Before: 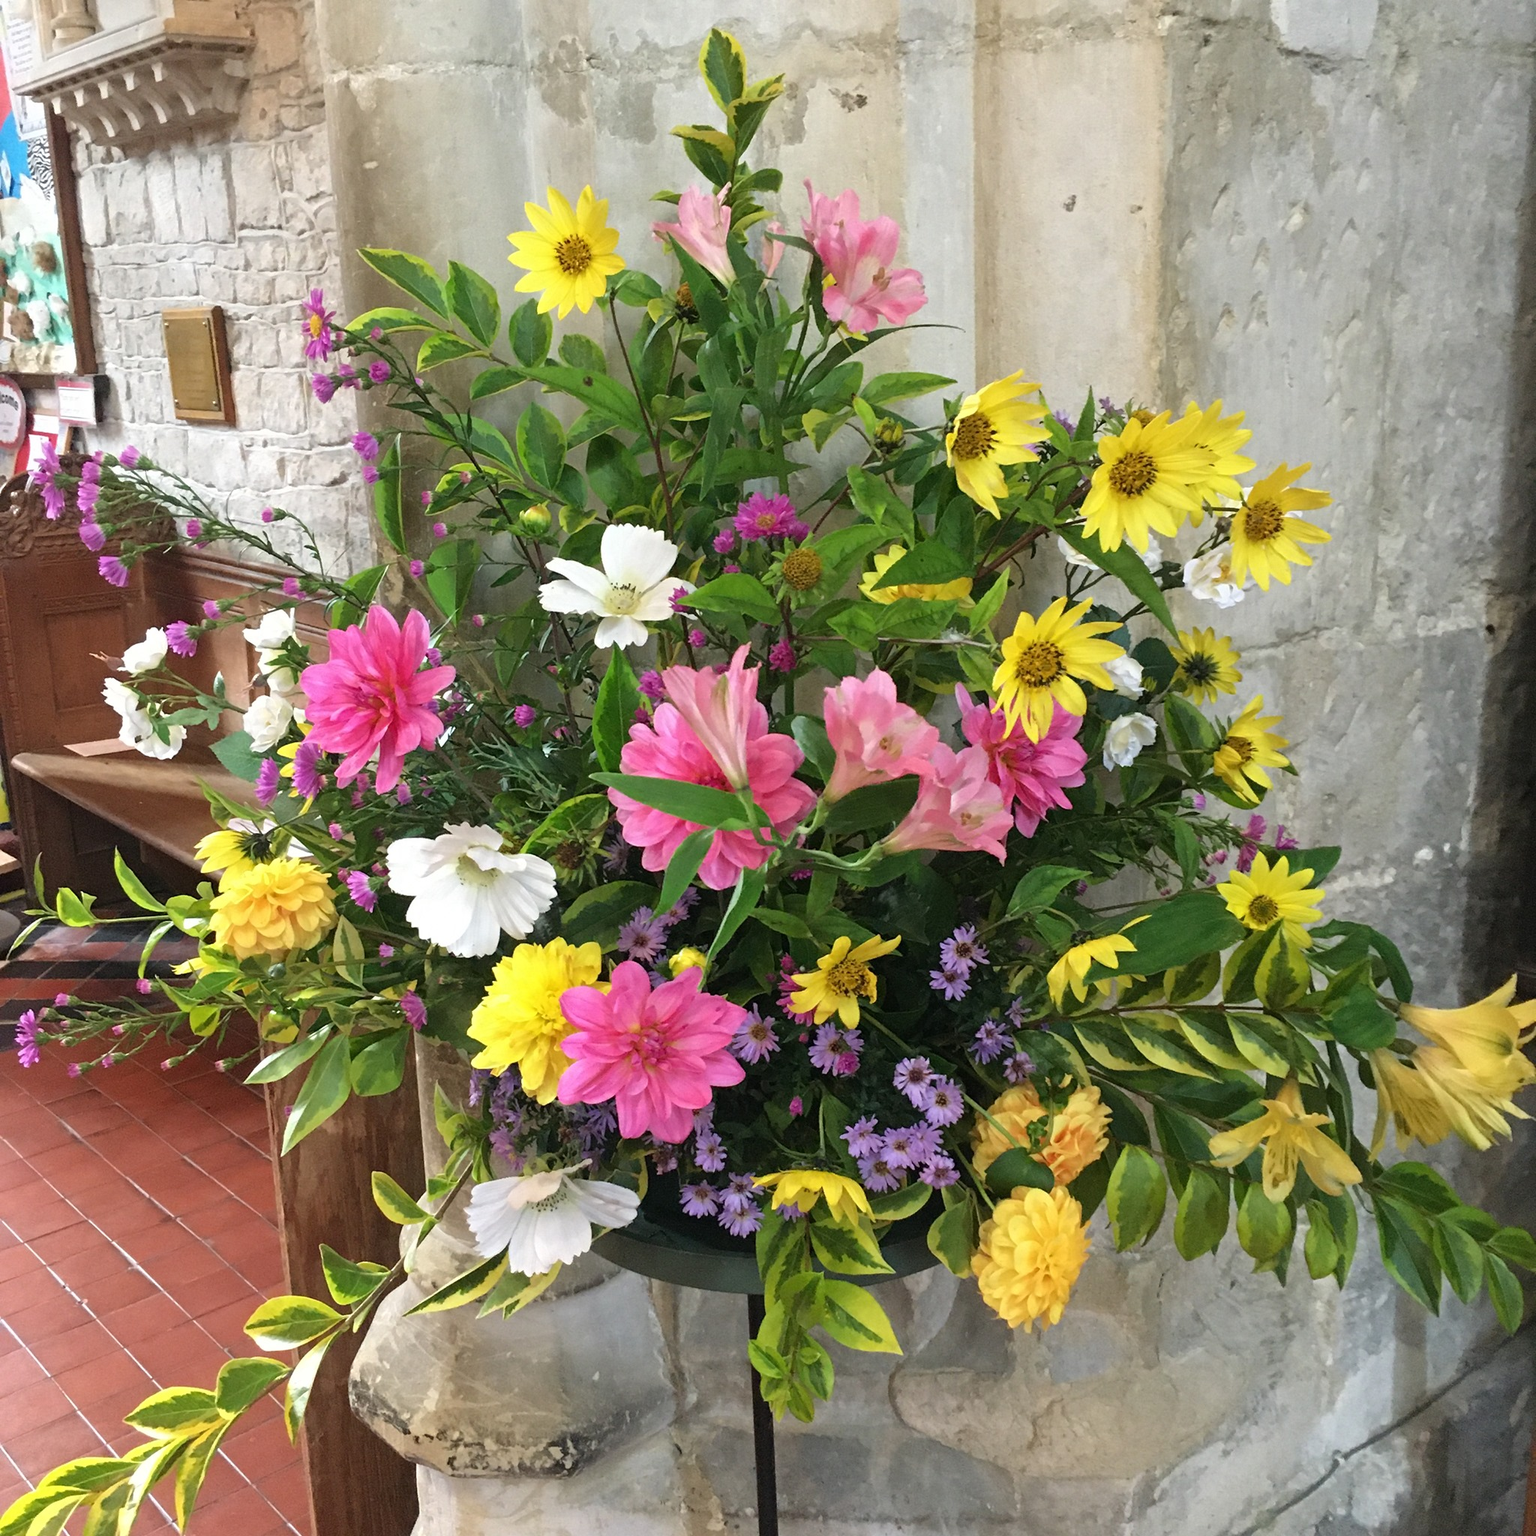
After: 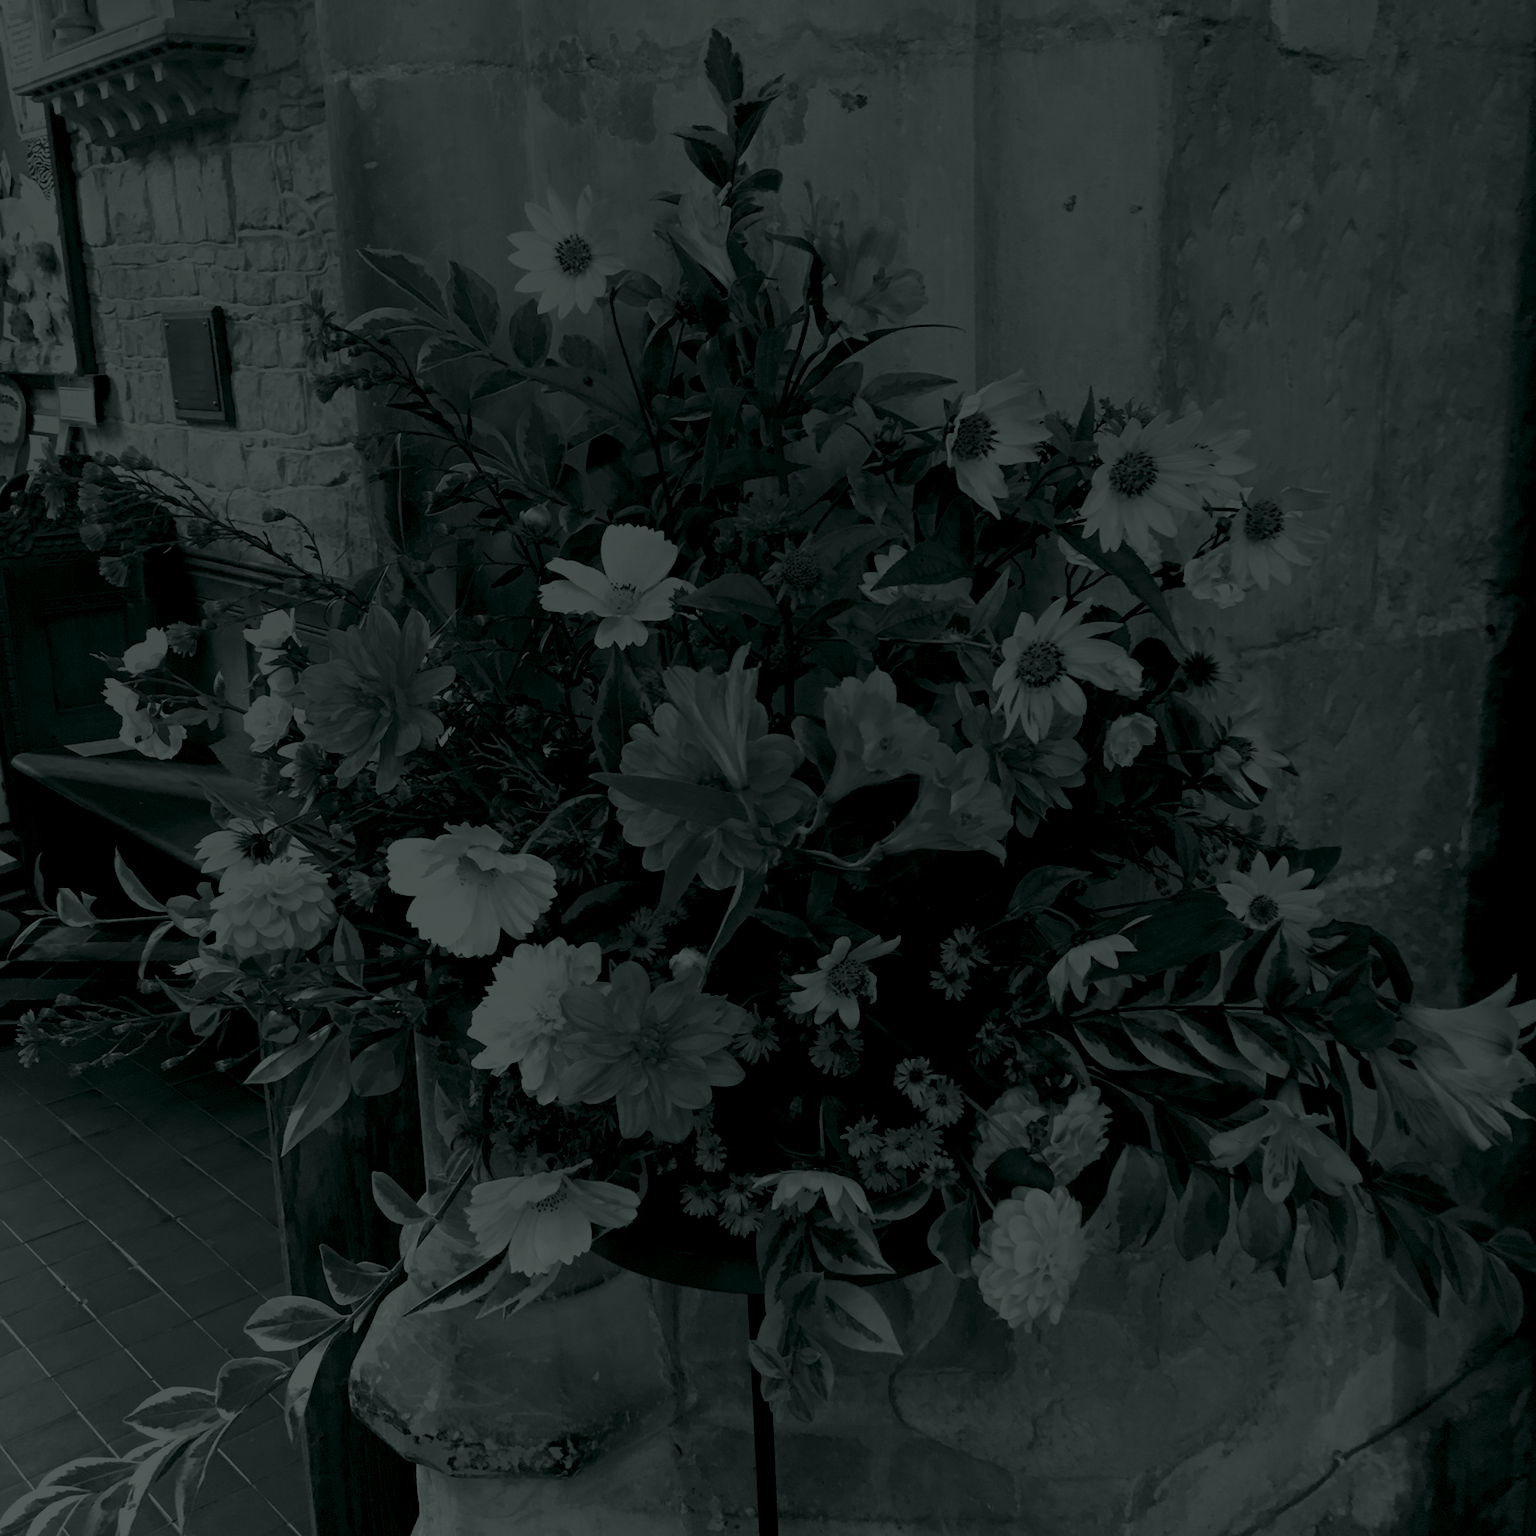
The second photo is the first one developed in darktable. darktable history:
graduated density: rotation 5.63°, offset 76.9
colorize: hue 90°, saturation 19%, lightness 1.59%, version 1
